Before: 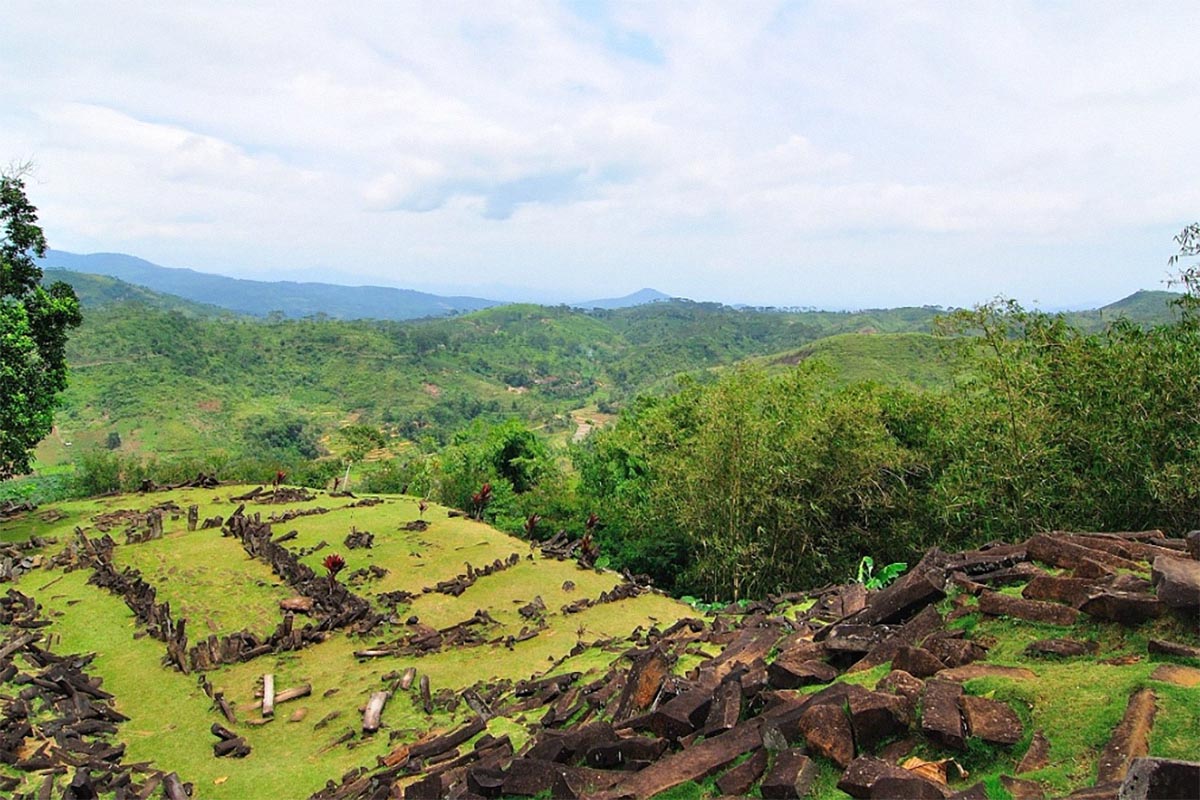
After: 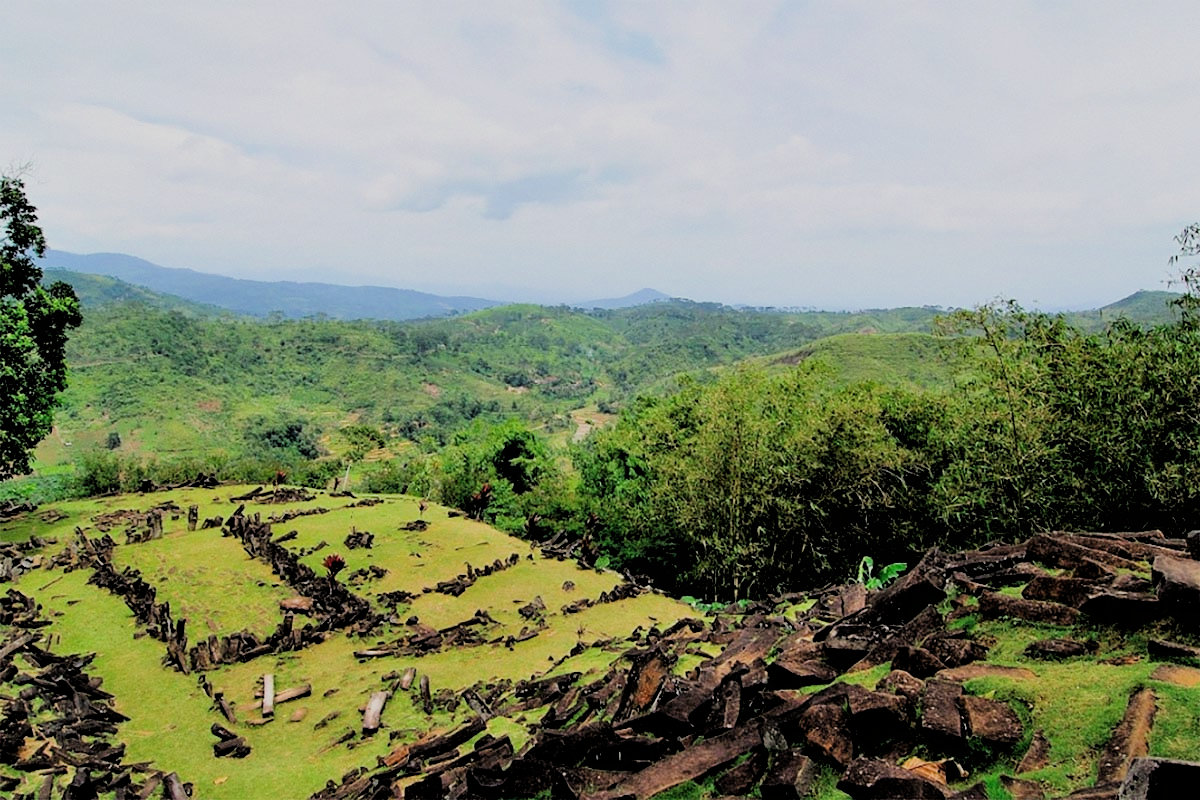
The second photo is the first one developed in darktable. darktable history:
filmic rgb: black relative exposure -2.72 EV, white relative exposure 4.56 EV, threshold 3.02 EV, hardness 1.78, contrast 1.238, enable highlight reconstruction true
